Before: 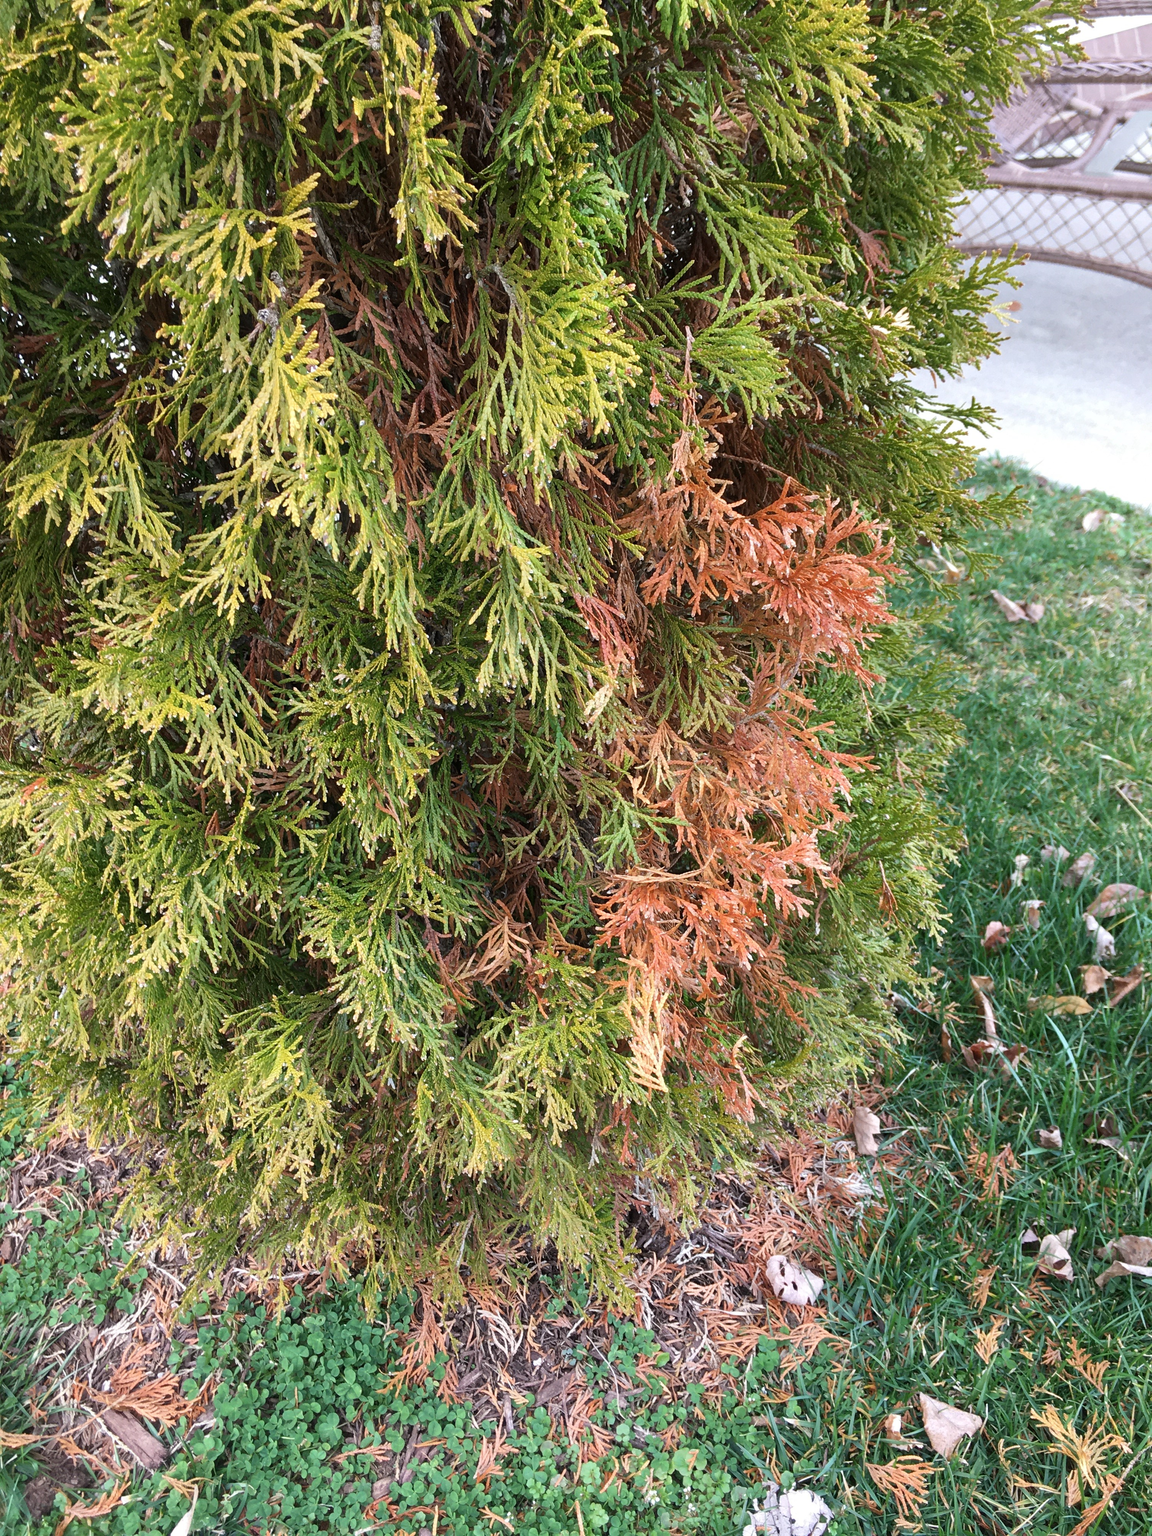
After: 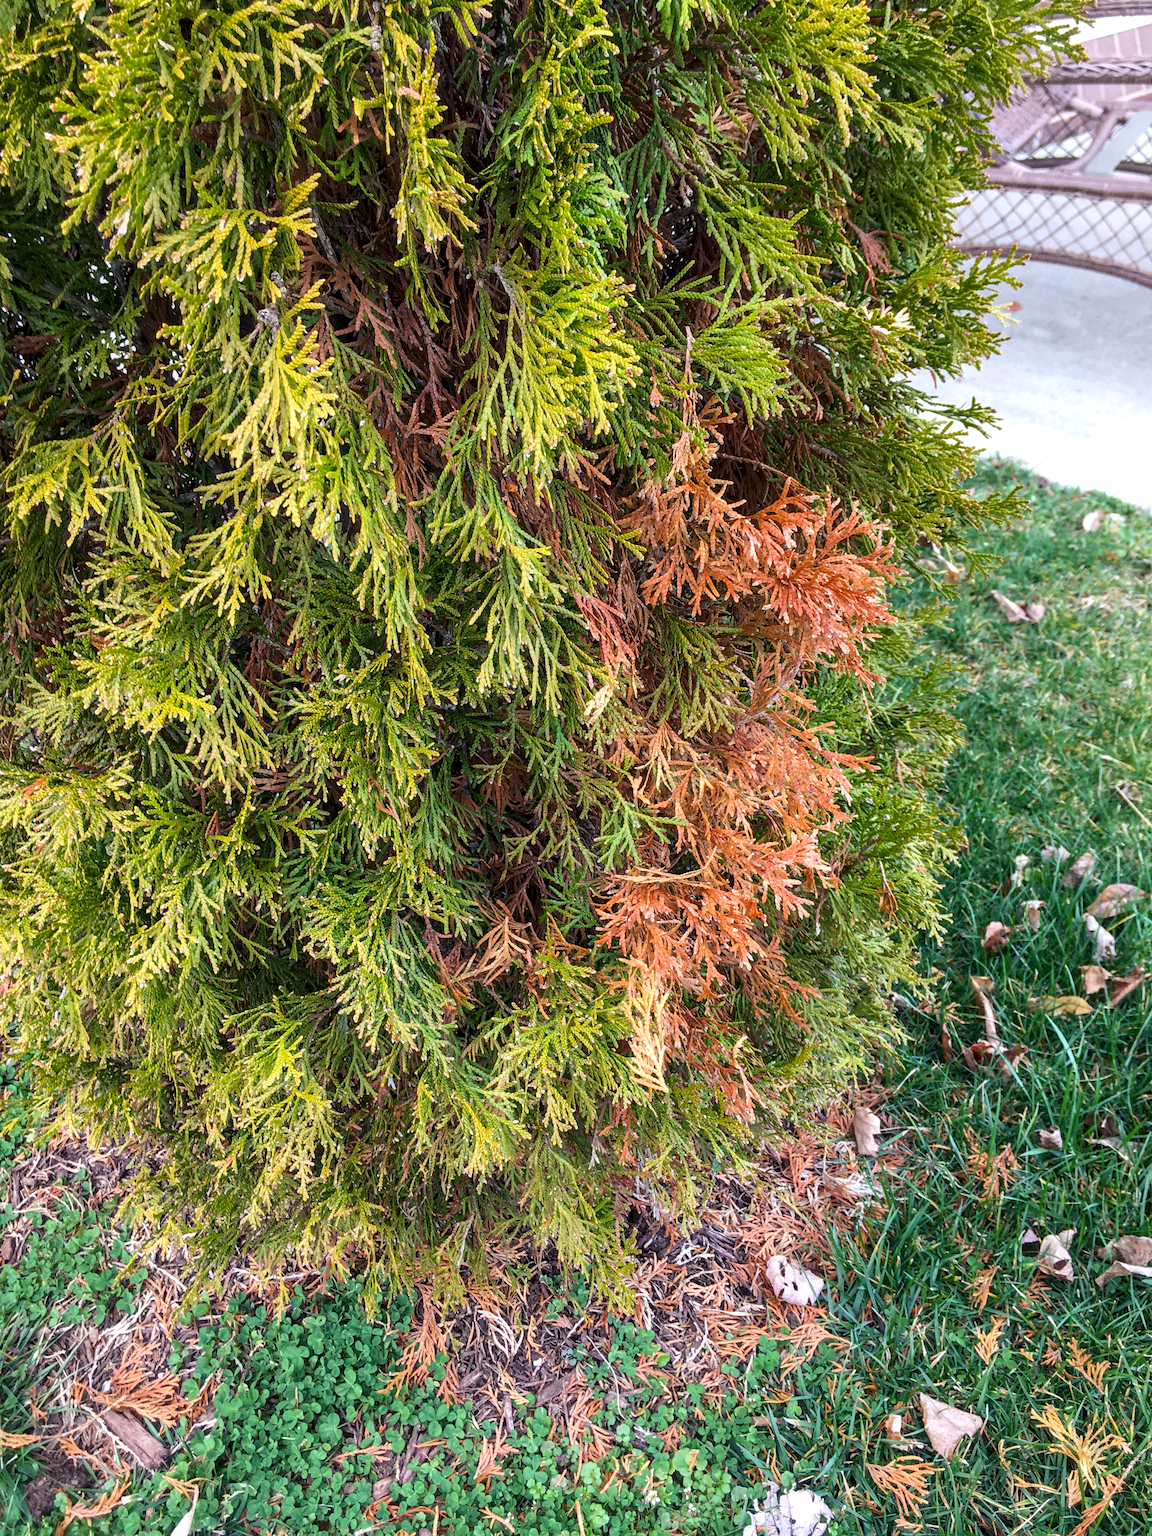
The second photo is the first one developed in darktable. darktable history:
color balance rgb: shadows lift › luminance -21.351%, shadows lift › chroma 6.529%, shadows lift › hue 272.47°, linear chroma grading › global chroma 14.41%, perceptual saturation grading › global saturation 0.348%, global vibrance 20%
local contrast: detail 130%
